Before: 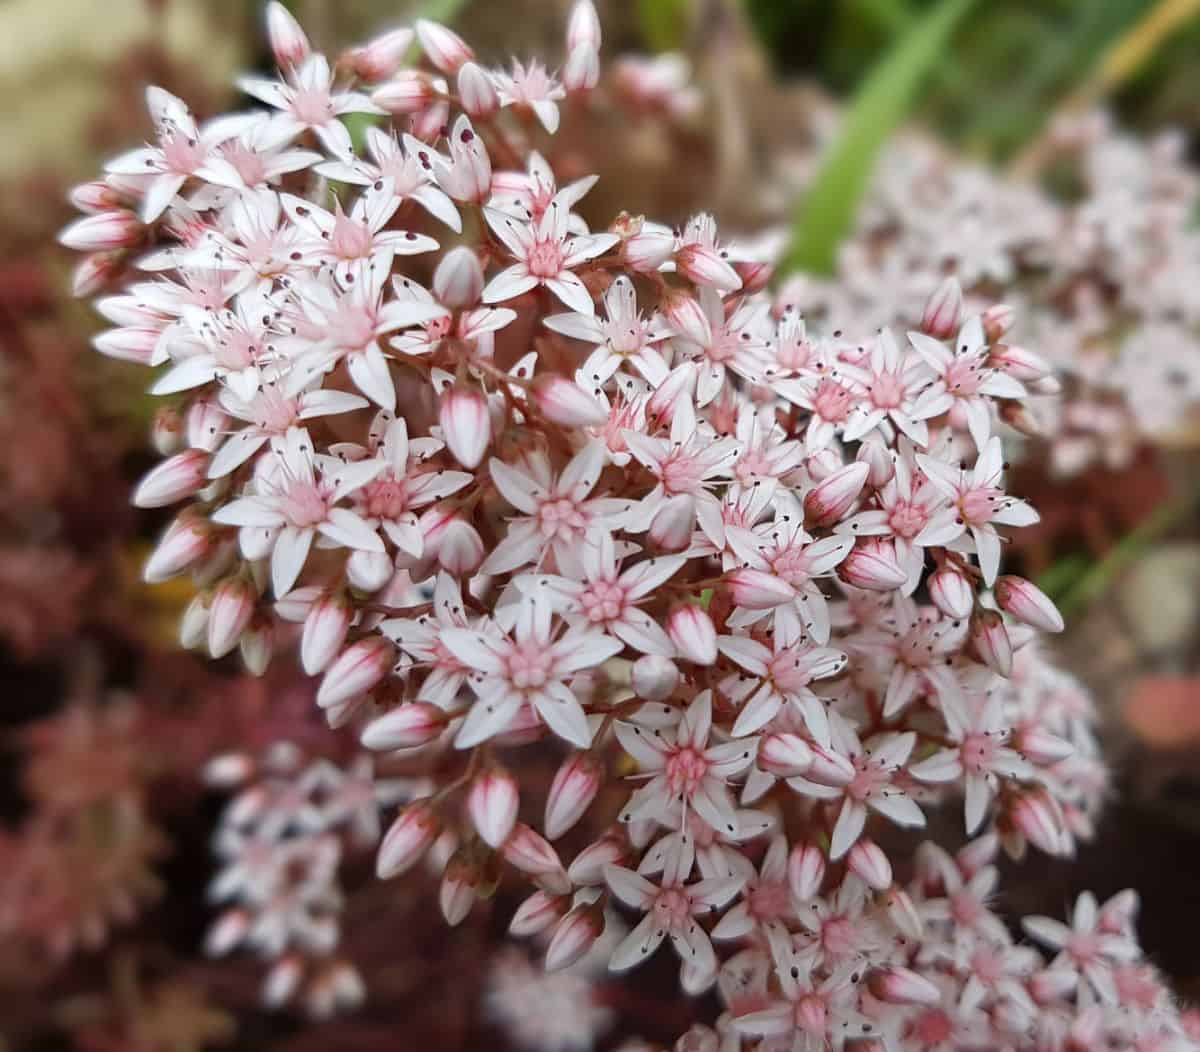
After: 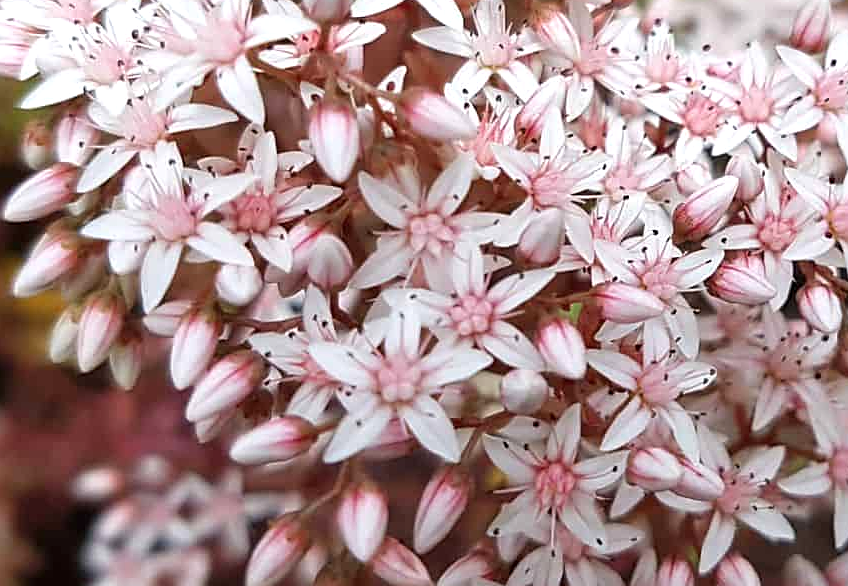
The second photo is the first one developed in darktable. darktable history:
exposure: exposure 0.344 EV, compensate highlight preservation false
crop: left 10.989%, top 27.274%, right 18.311%, bottom 16.974%
sharpen: on, module defaults
